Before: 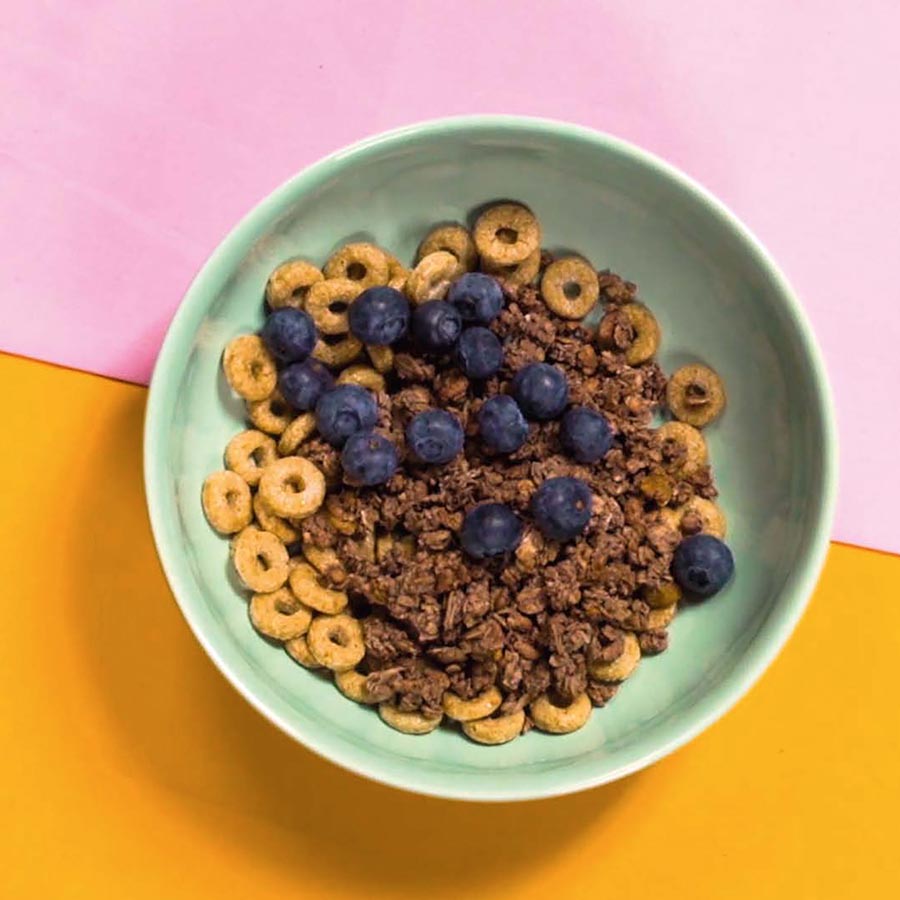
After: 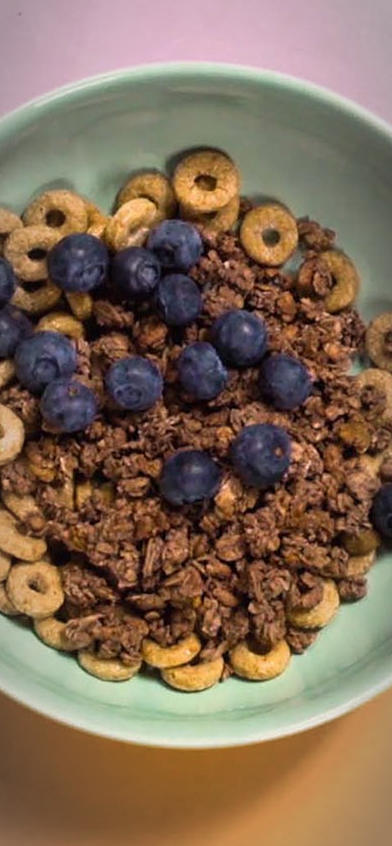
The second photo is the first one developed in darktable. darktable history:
vignetting: fall-off start 67.51%, fall-off radius 67.65%, automatic ratio true
crop: left 33.505%, top 5.981%, right 22.891%
tone equalizer: edges refinement/feathering 500, mask exposure compensation -1.57 EV, preserve details no
